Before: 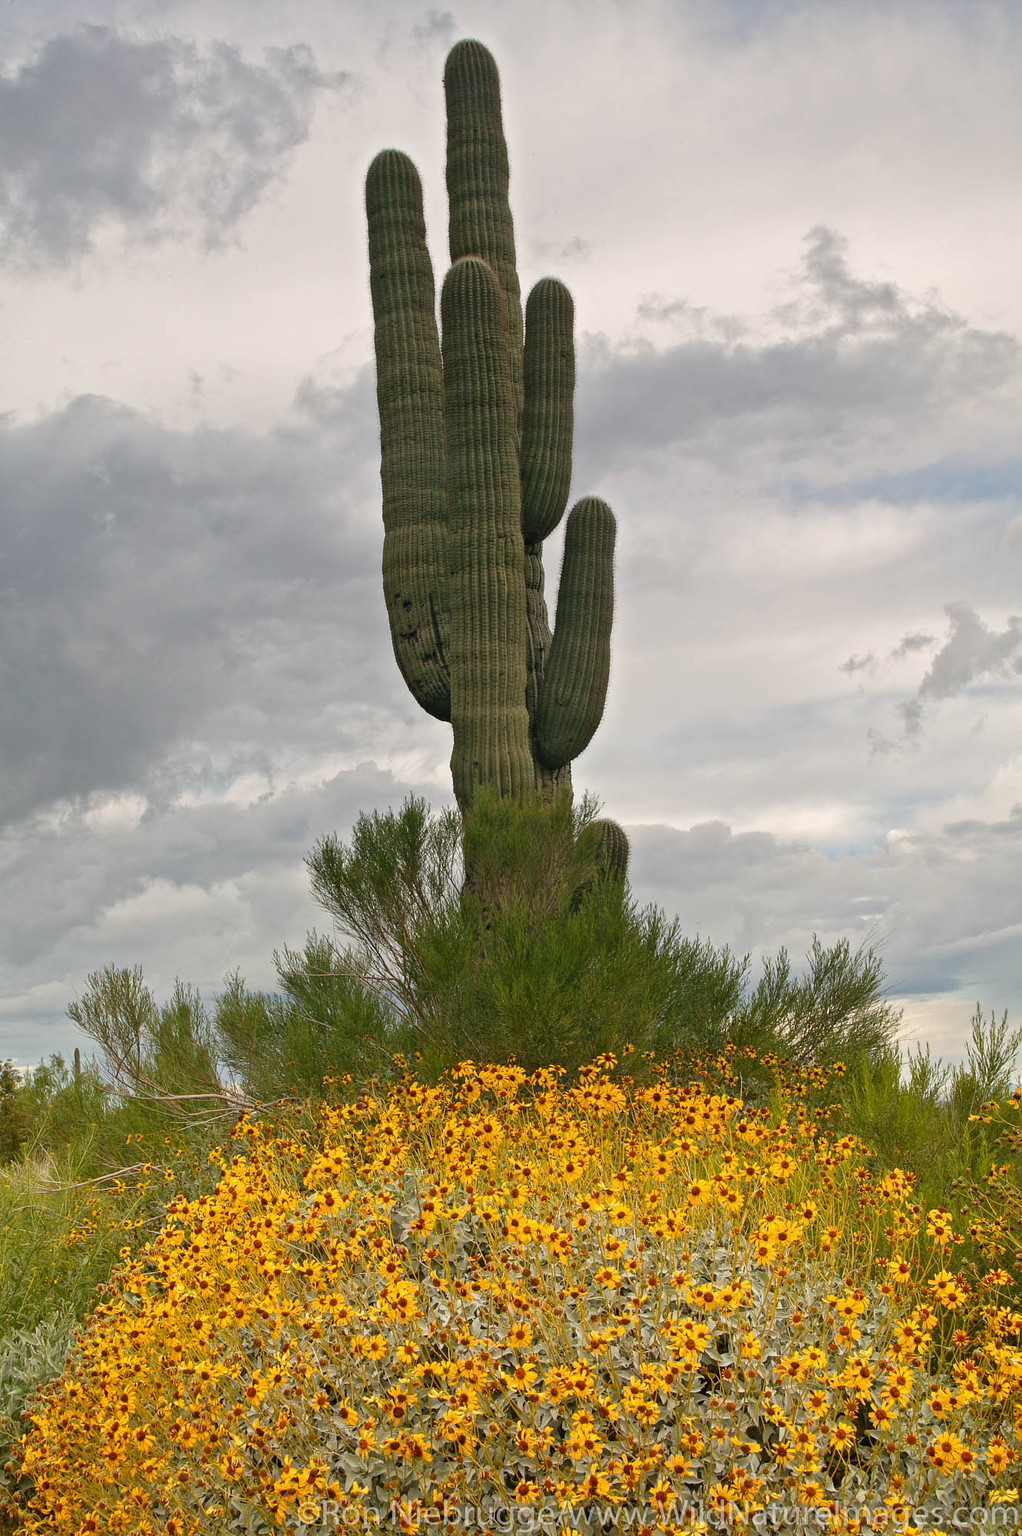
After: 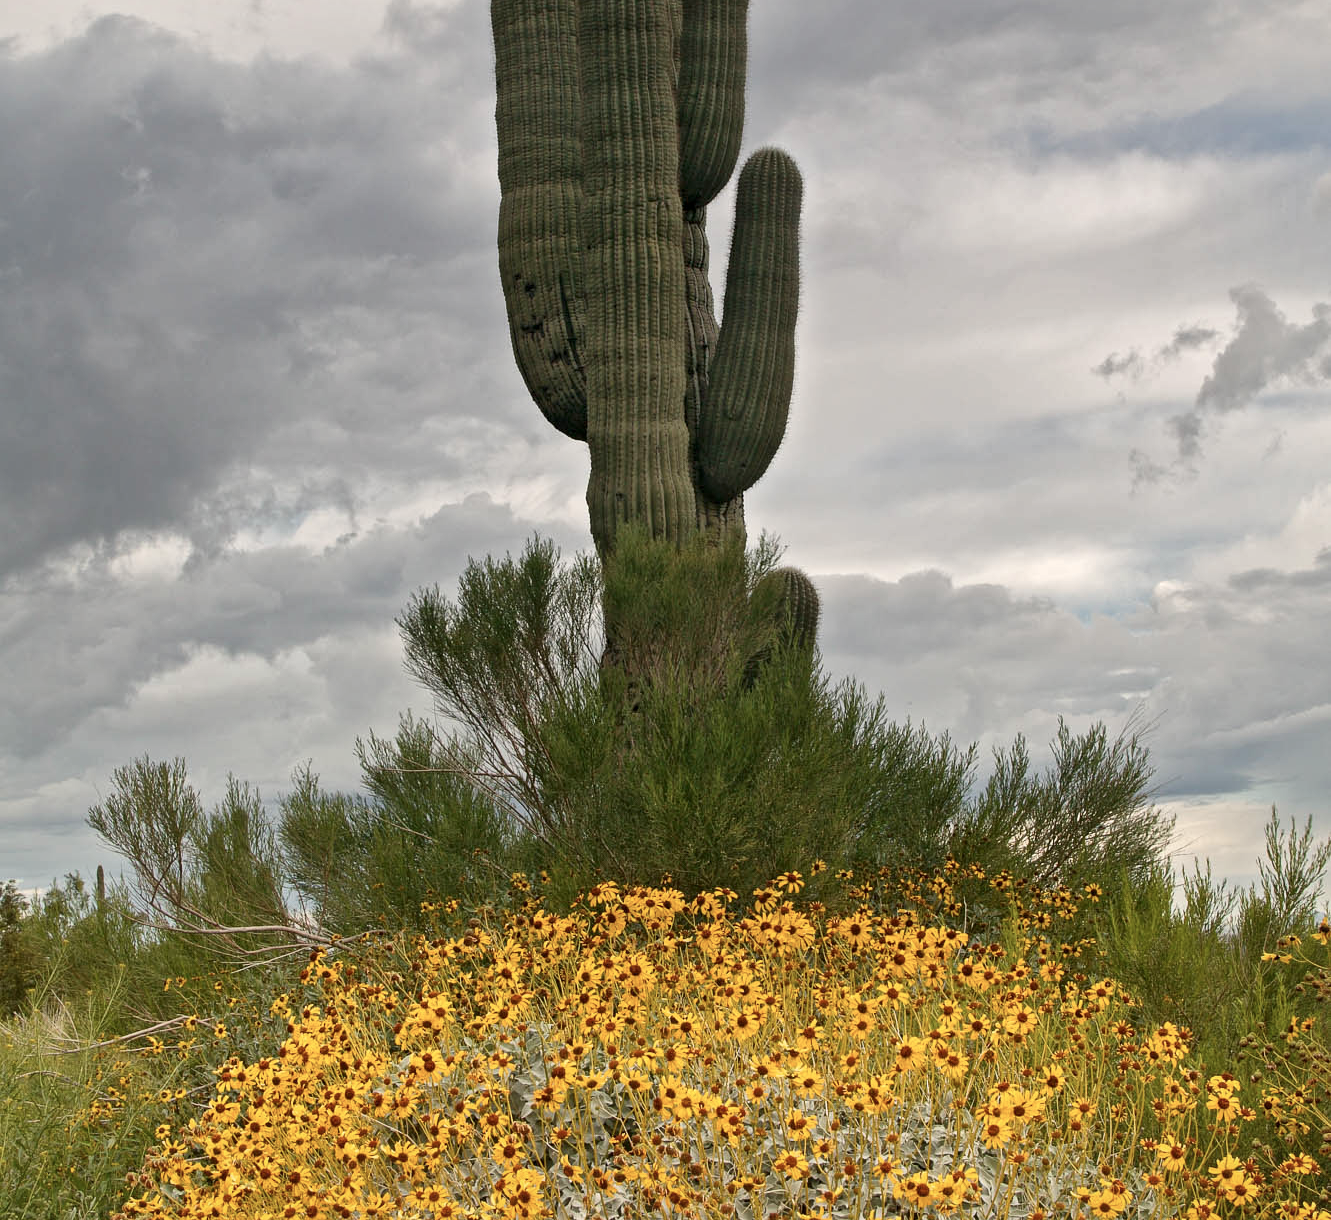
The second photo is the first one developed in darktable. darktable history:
local contrast: mode bilateral grid, contrast 21, coarseness 100, detail 150%, midtone range 0.2
contrast brightness saturation: saturation -0.169
crop and rotate: top 24.957%, bottom 14.037%
exposure: exposure -0.11 EV, compensate exposure bias true, compensate highlight preservation false
